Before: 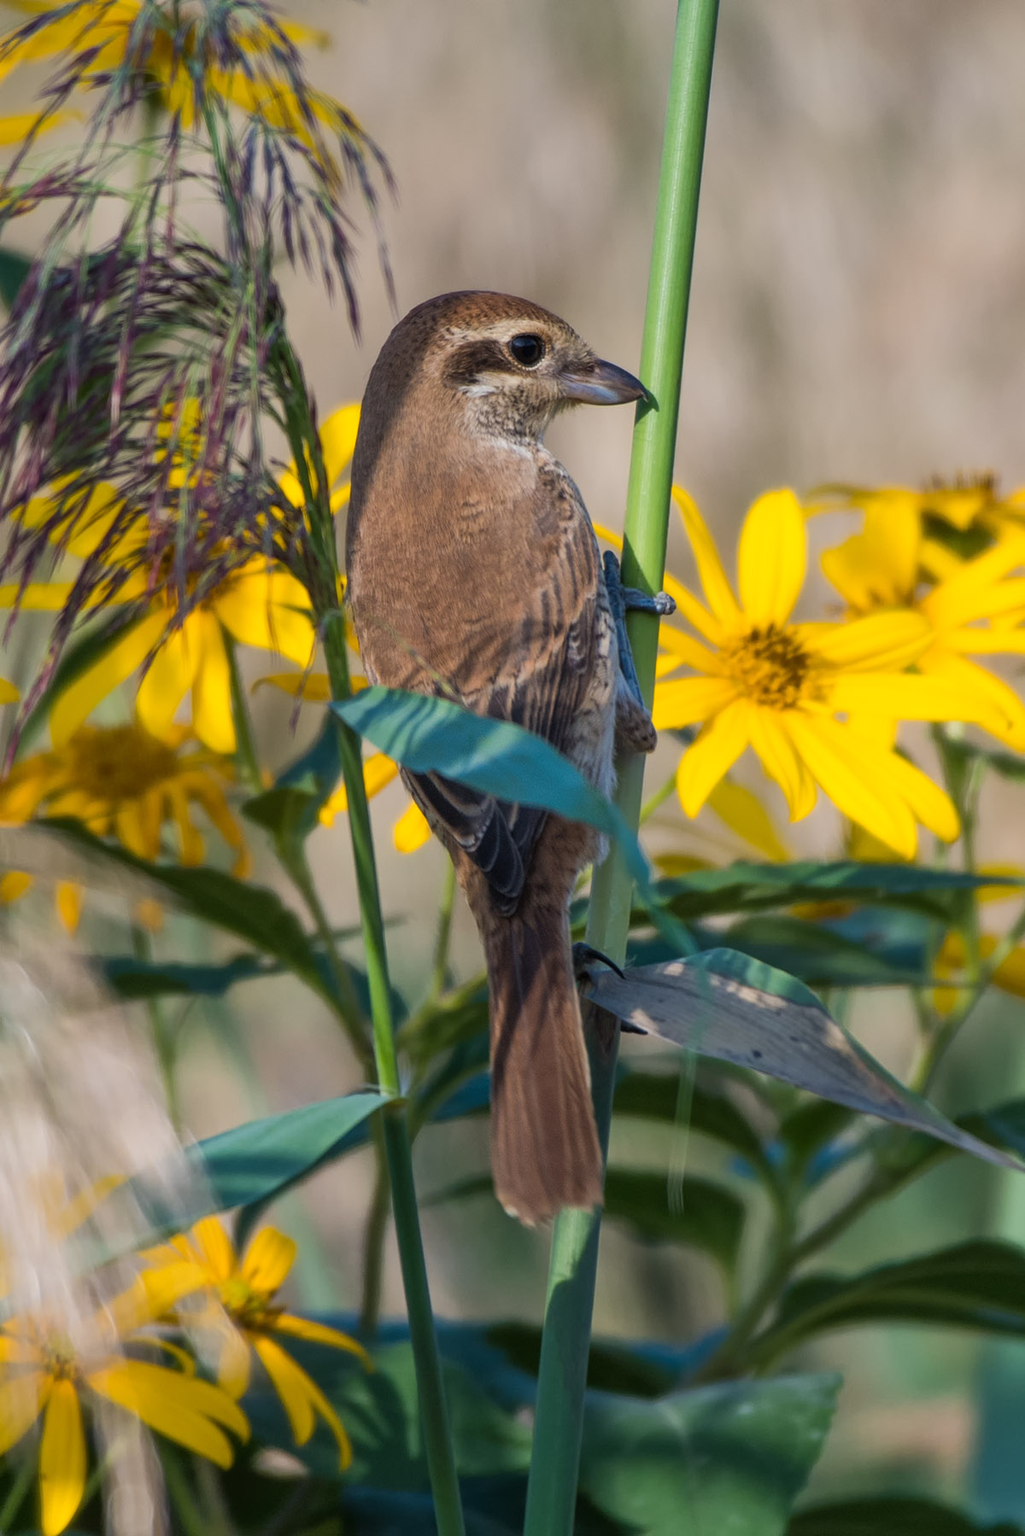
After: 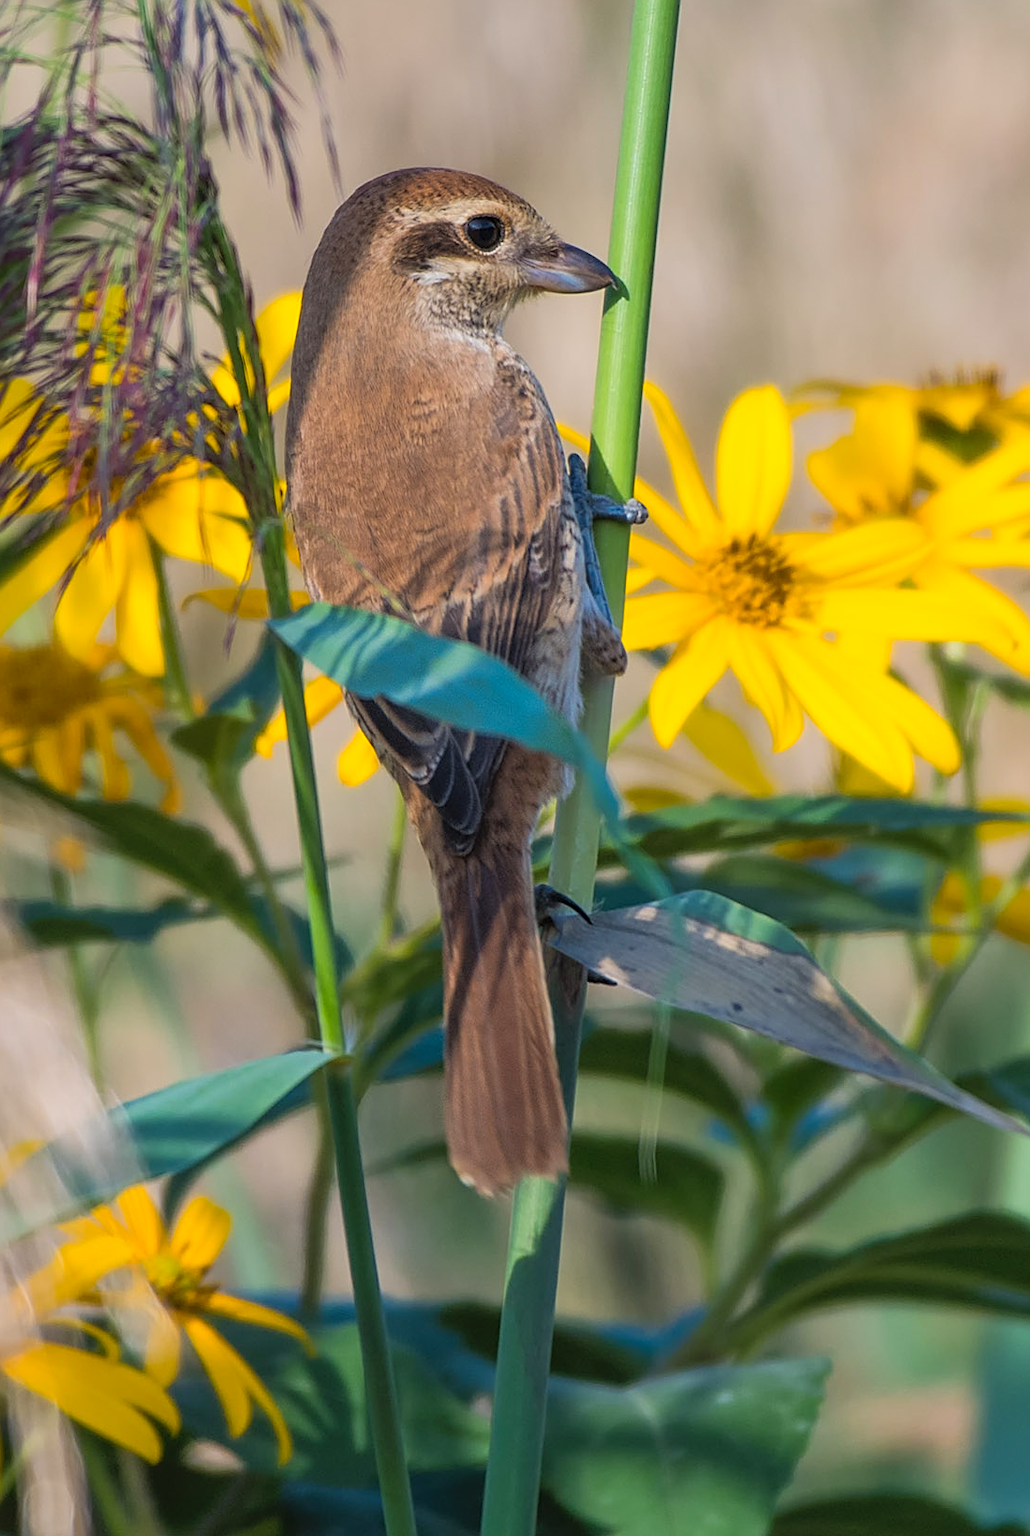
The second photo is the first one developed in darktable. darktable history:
crop and rotate: left 8.493%, top 9.048%
contrast brightness saturation: brightness 0.091, saturation 0.192
sharpen: on, module defaults
